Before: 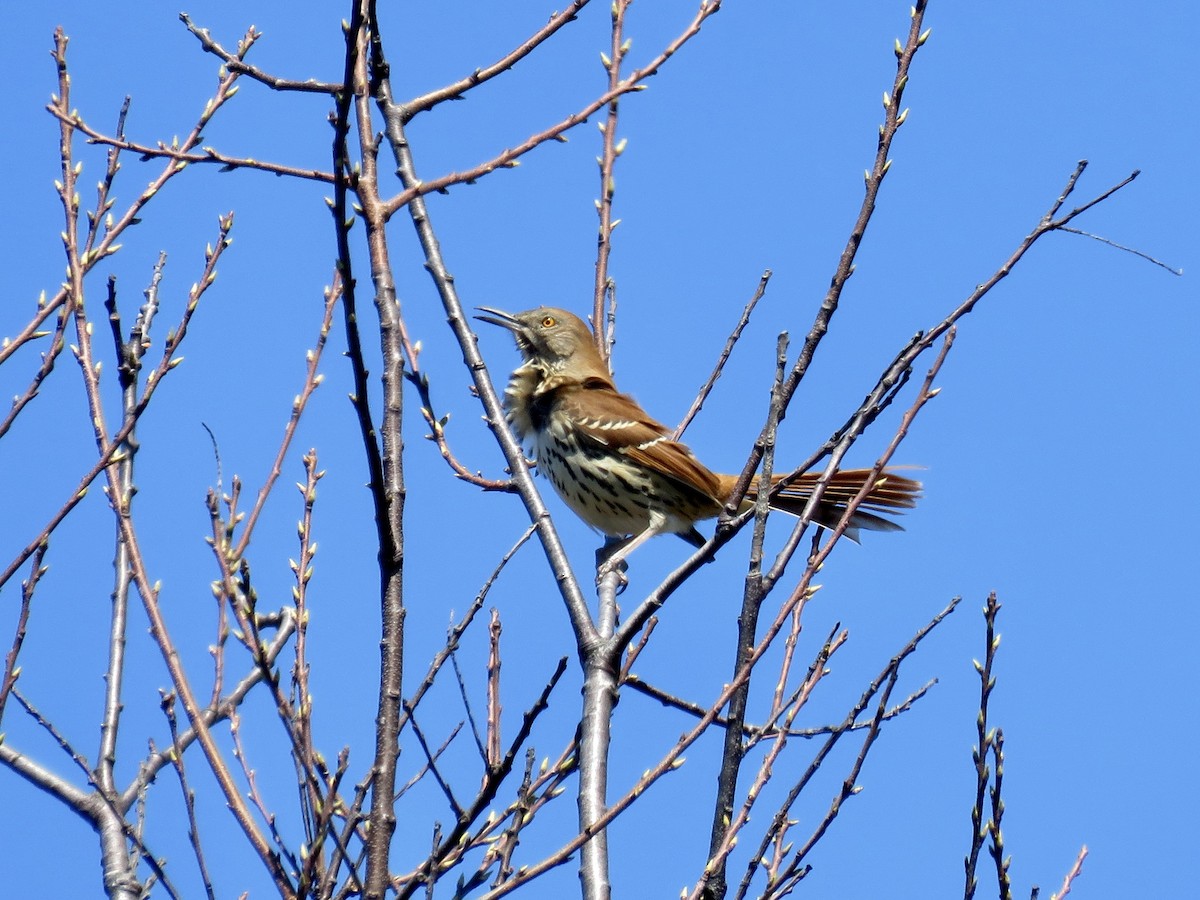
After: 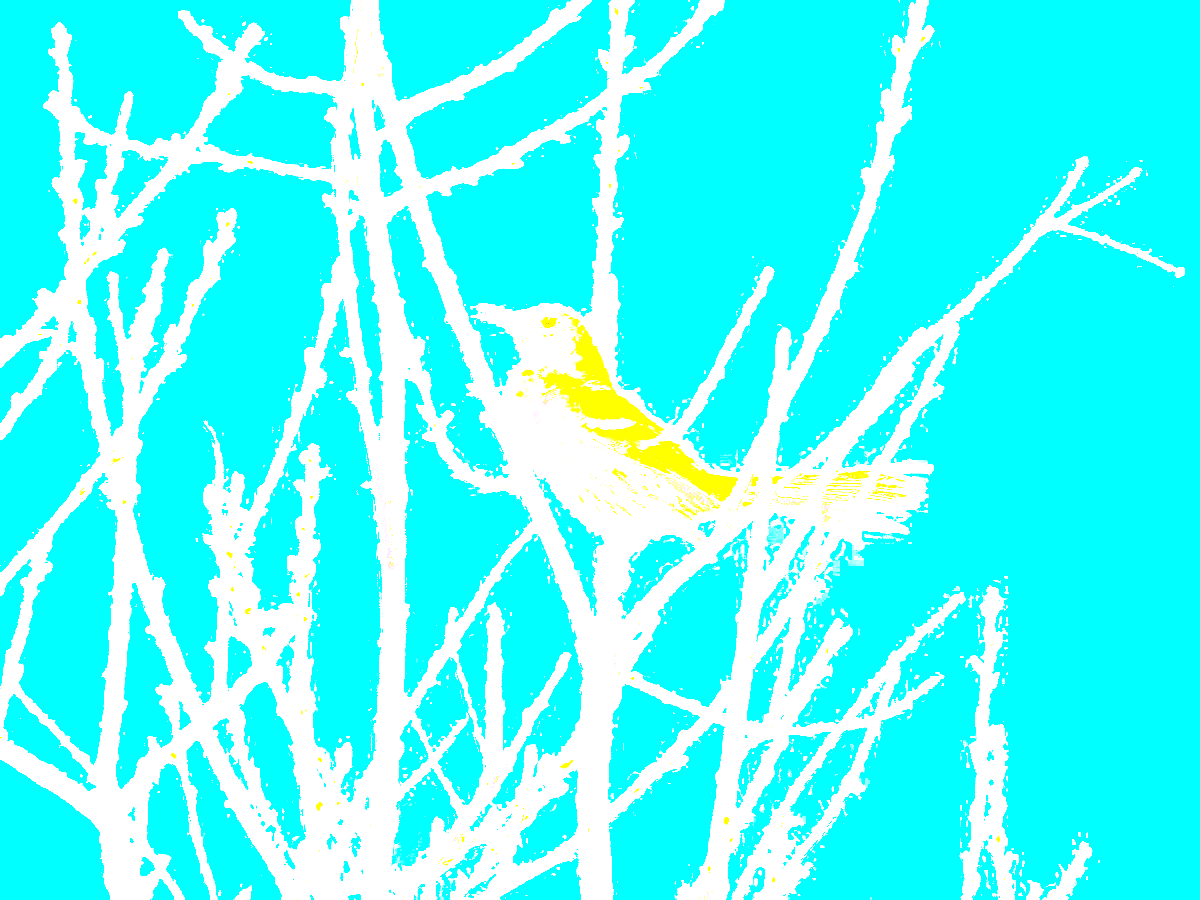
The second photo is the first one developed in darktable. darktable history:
exposure: exposure 7.945 EV, compensate highlight preservation false
tone curve: curves: ch0 [(0, 0) (0.003, 0.047) (0.011, 0.05) (0.025, 0.053) (0.044, 0.057) (0.069, 0.062) (0.1, 0.084) (0.136, 0.115) (0.177, 0.159) (0.224, 0.216) (0.277, 0.289) (0.335, 0.382) (0.399, 0.474) (0.468, 0.561) (0.543, 0.636) (0.623, 0.705) (0.709, 0.778) (0.801, 0.847) (0.898, 0.916) (1, 1)], color space Lab, independent channels, preserve colors none
color correction: highlights a* 14.85, highlights b* 30.92
local contrast: on, module defaults
